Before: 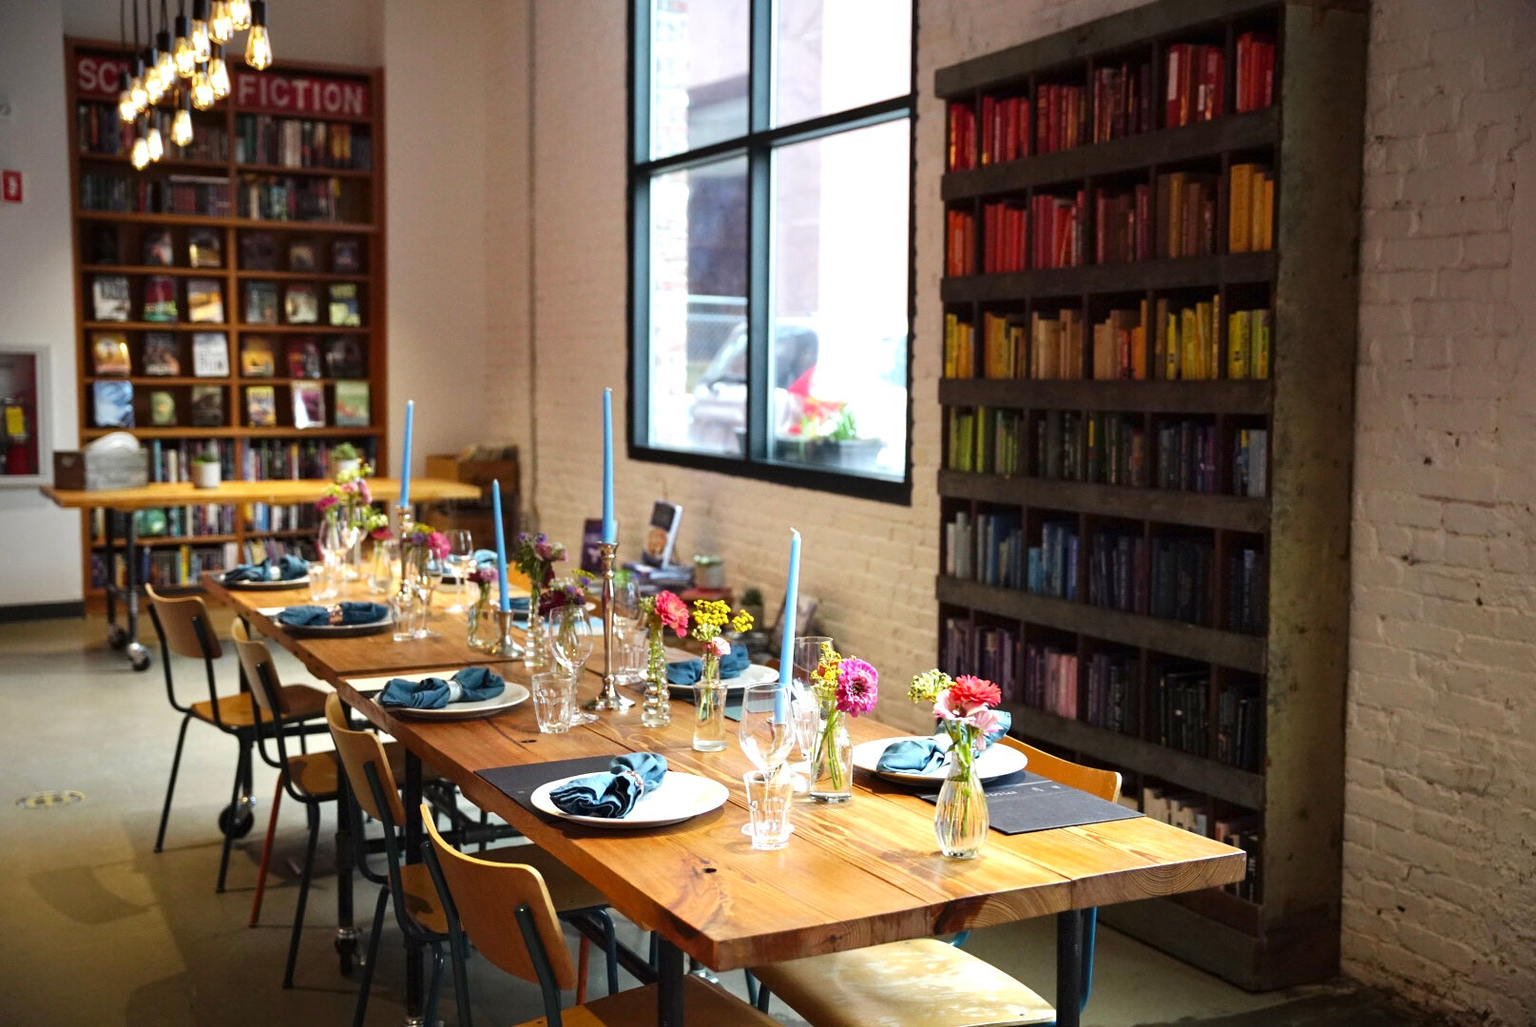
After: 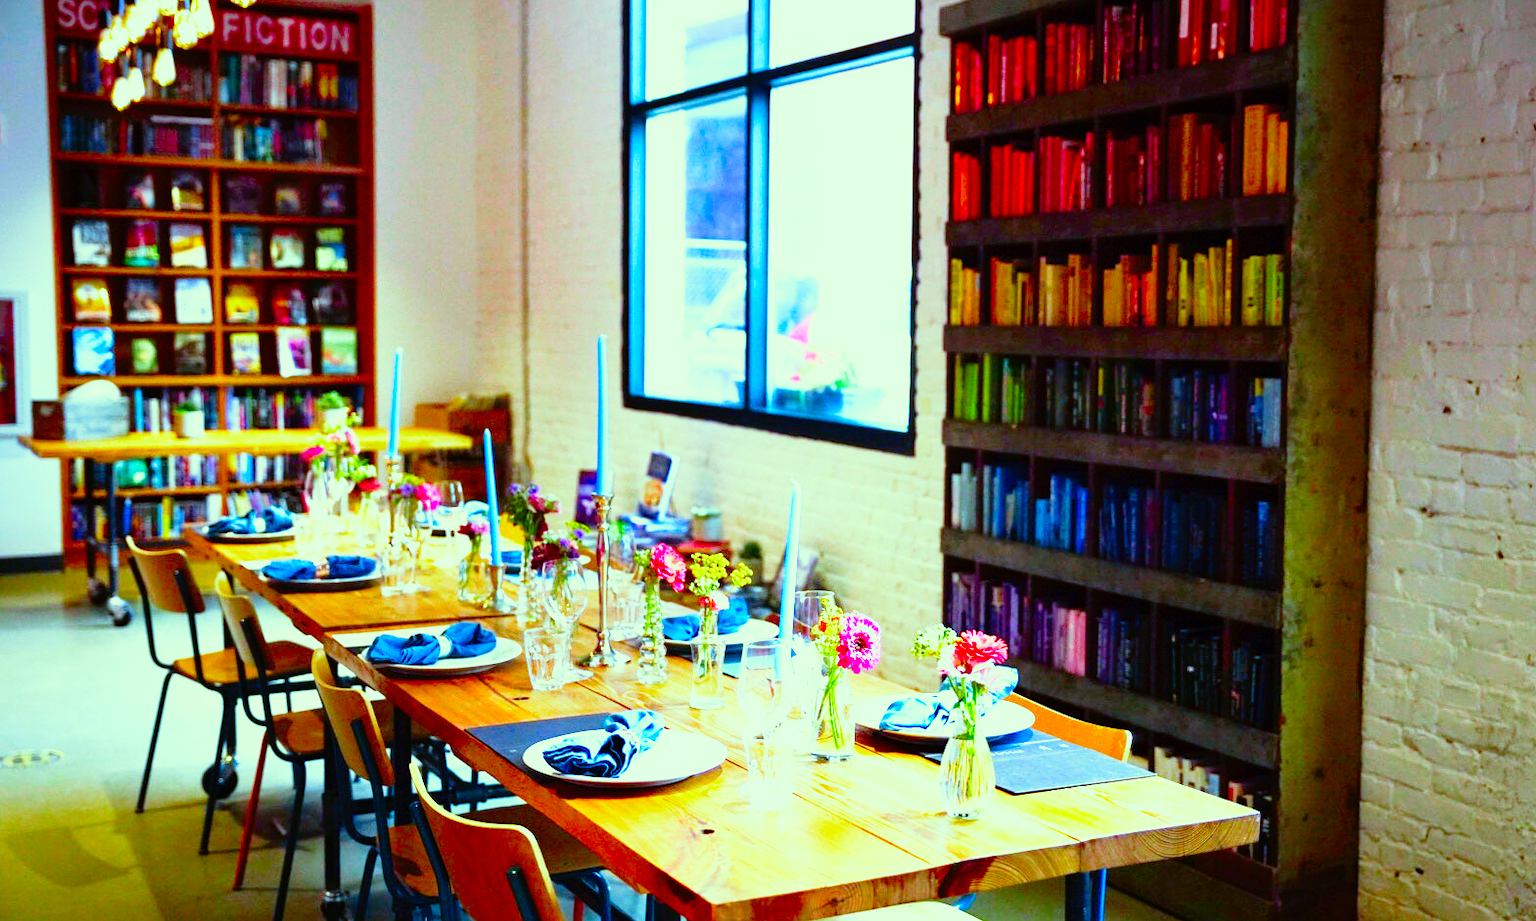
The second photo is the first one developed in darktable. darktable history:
crop: left 1.507%, top 6.147%, right 1.379%, bottom 6.637%
color correction: highlights a* -10.77, highlights b* 9.8, saturation 1.72
base curve: curves: ch0 [(0, 0) (0.012, 0.01) (0.073, 0.168) (0.31, 0.711) (0.645, 0.957) (1, 1)], preserve colors none
color balance rgb: perceptual saturation grading › global saturation 20%, perceptual saturation grading › highlights -25%, perceptual saturation grading › shadows 25%
white balance: red 0.871, blue 1.249
